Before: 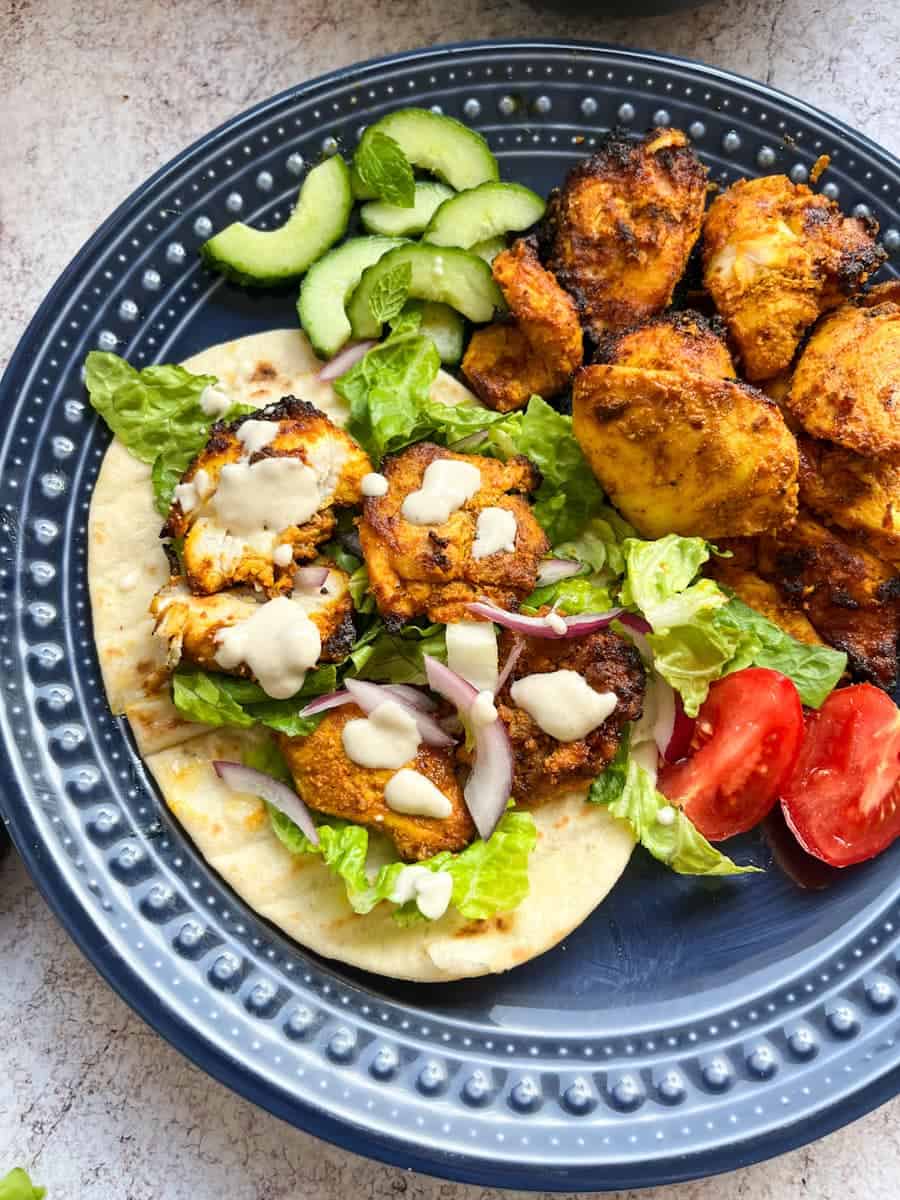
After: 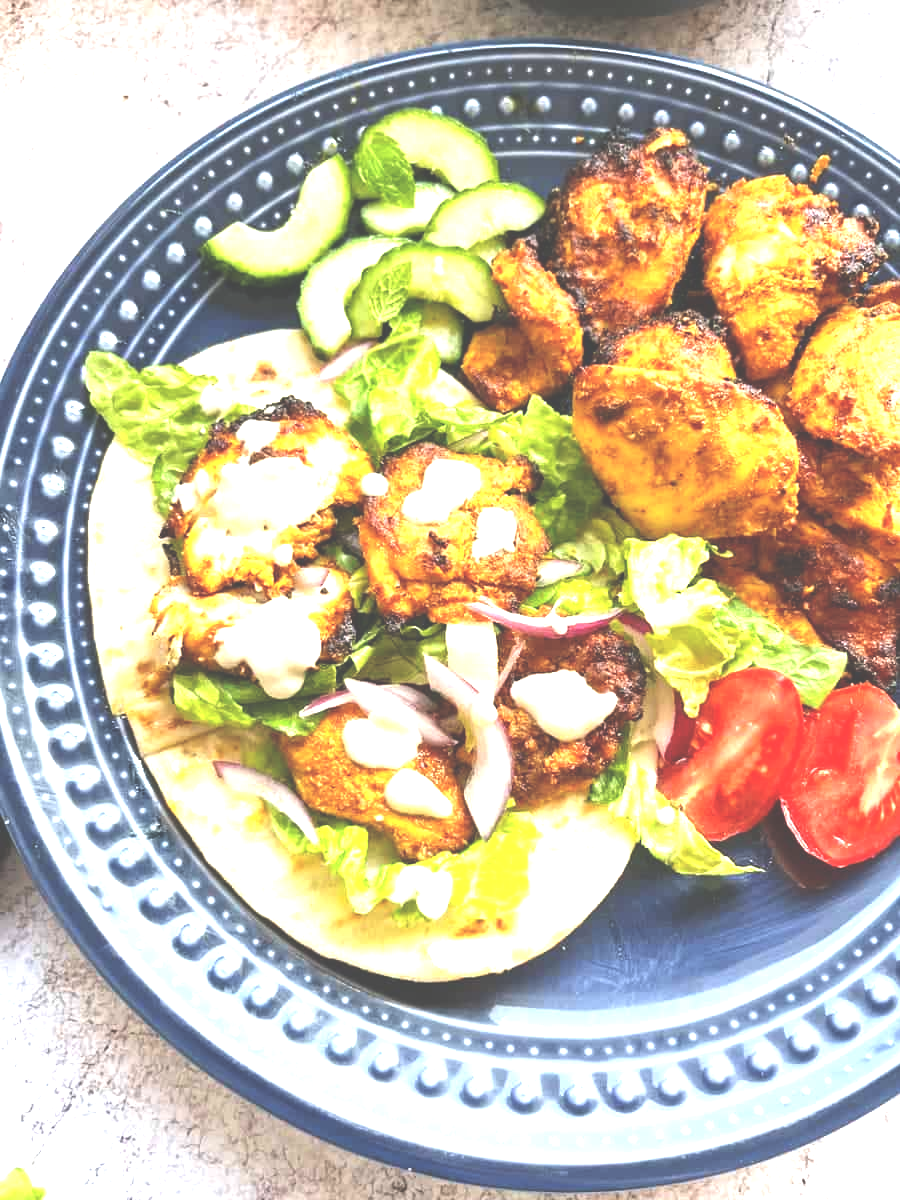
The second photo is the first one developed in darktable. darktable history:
tone equalizer: on, module defaults
exposure: black level correction -0.024, exposure 1.397 EV, compensate exposure bias true, compensate highlight preservation false
